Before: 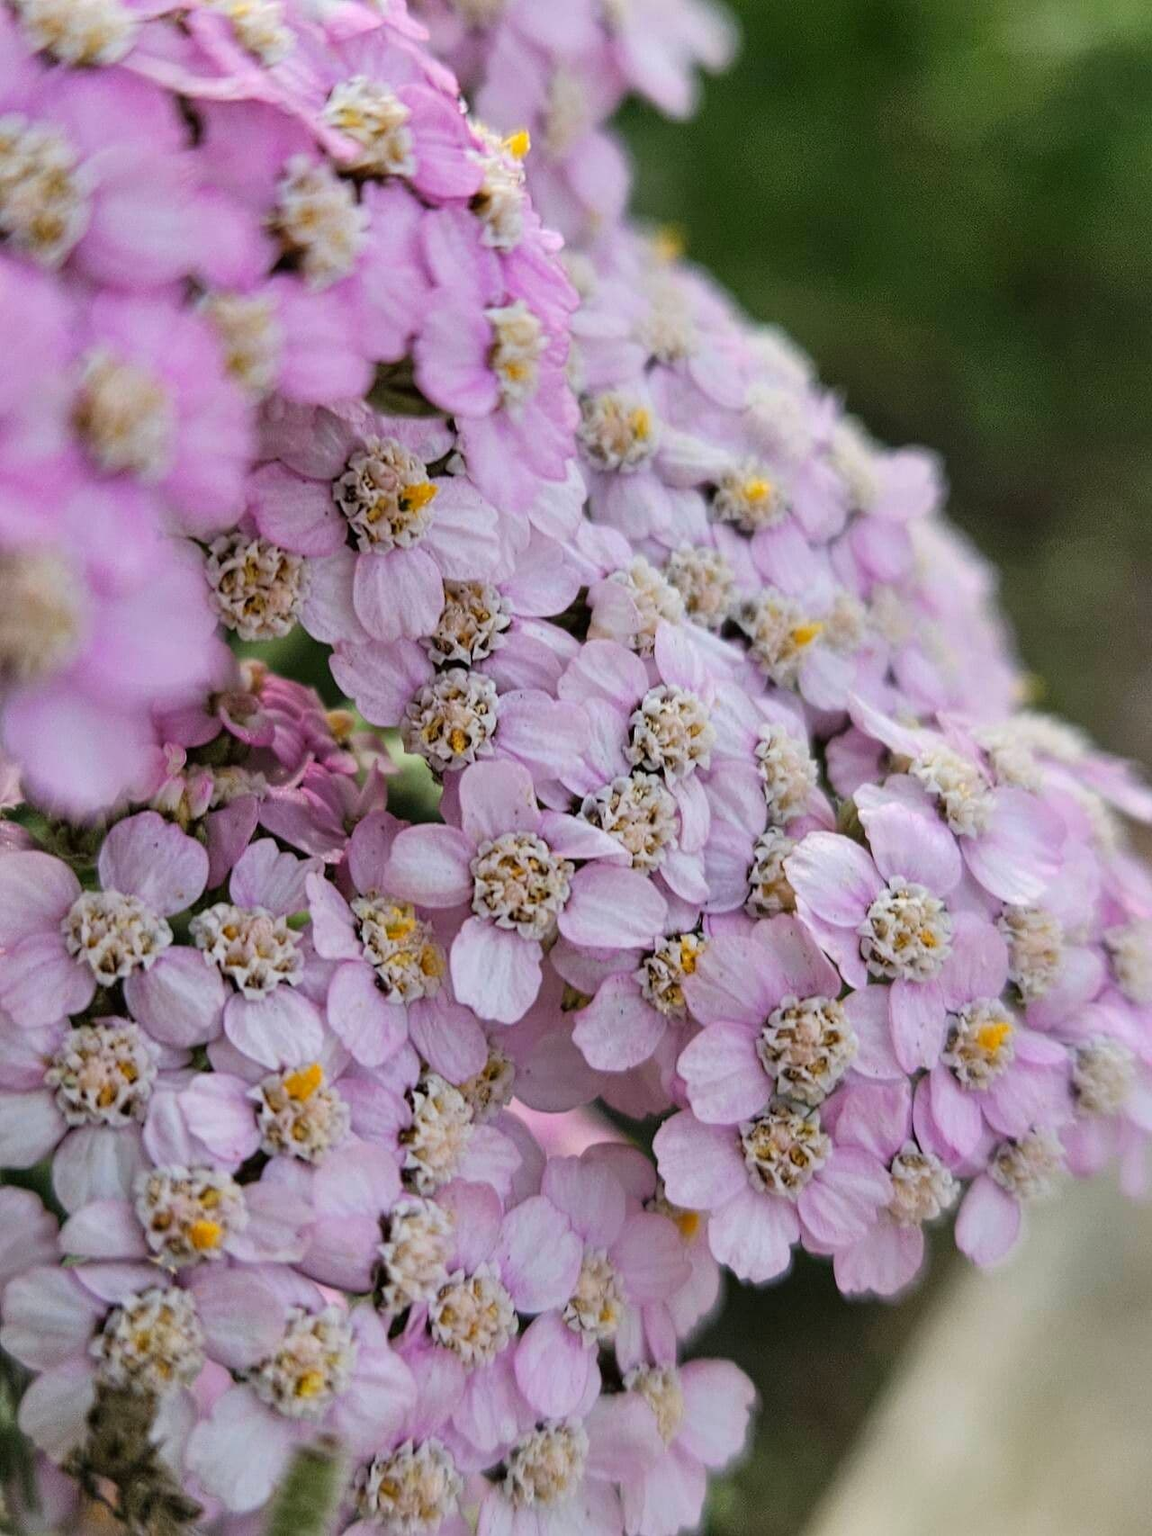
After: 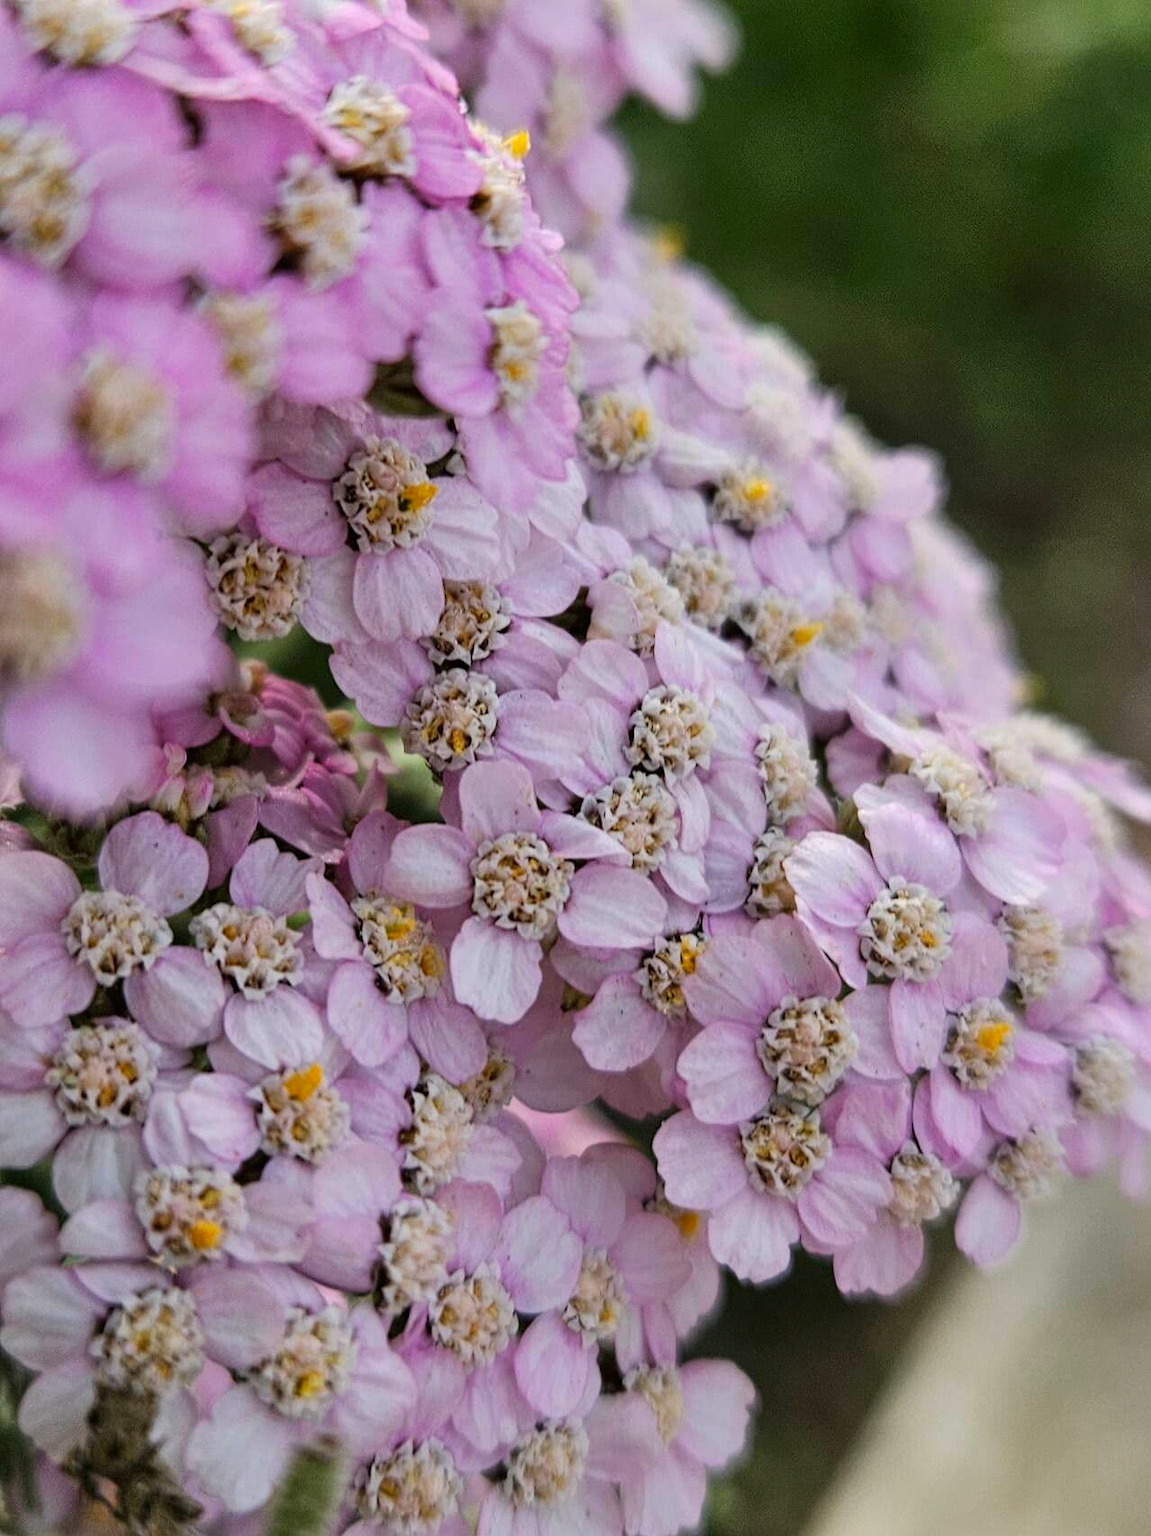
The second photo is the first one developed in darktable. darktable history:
contrast brightness saturation: contrast 0.03, brightness -0.033
color calibration: x 0.343, y 0.356, temperature 5094.08 K
